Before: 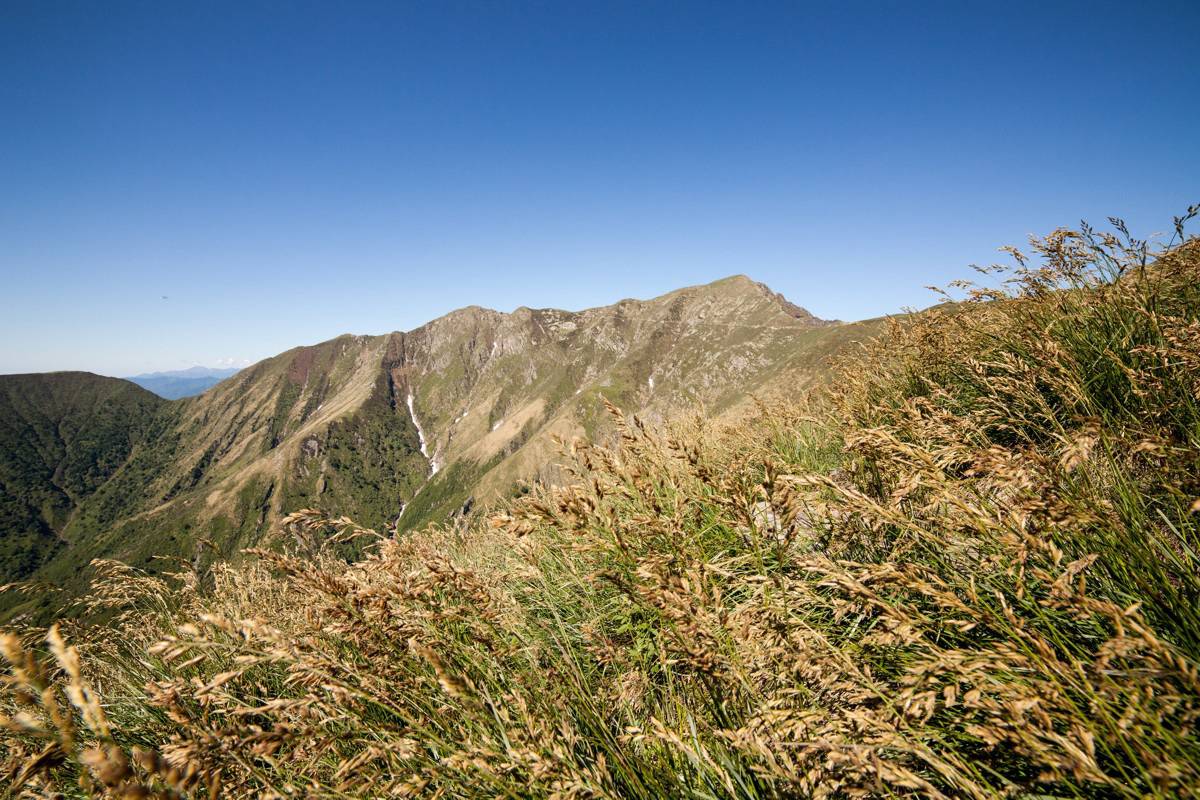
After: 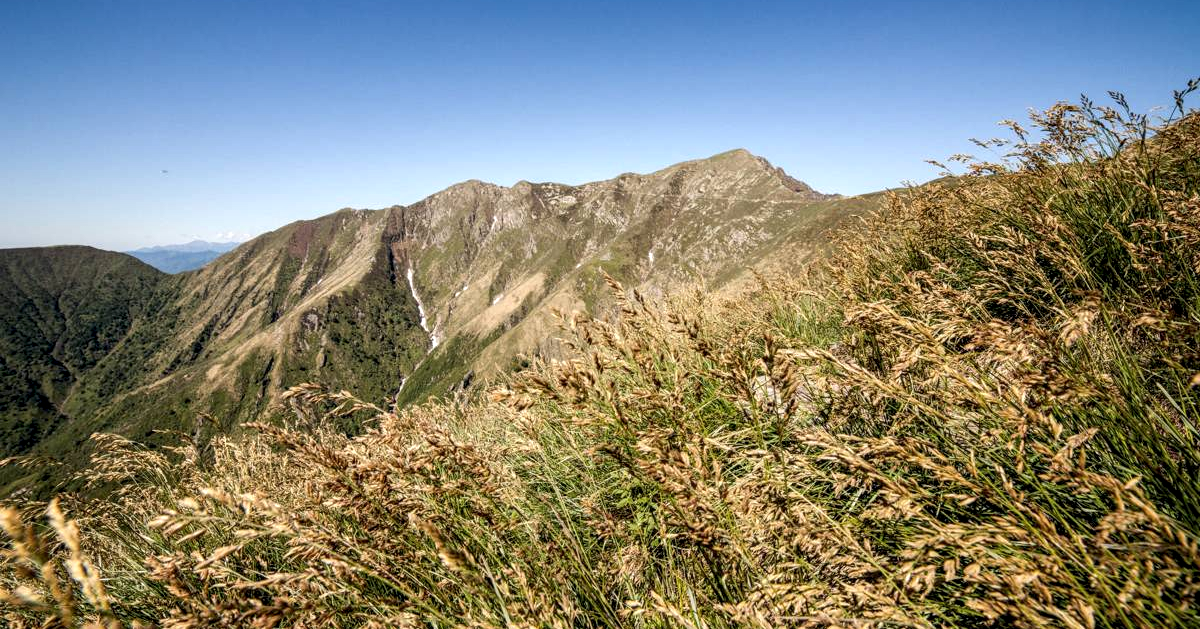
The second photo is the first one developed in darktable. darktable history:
local contrast: detail 142%
crop and rotate: top 15.774%, bottom 5.506%
